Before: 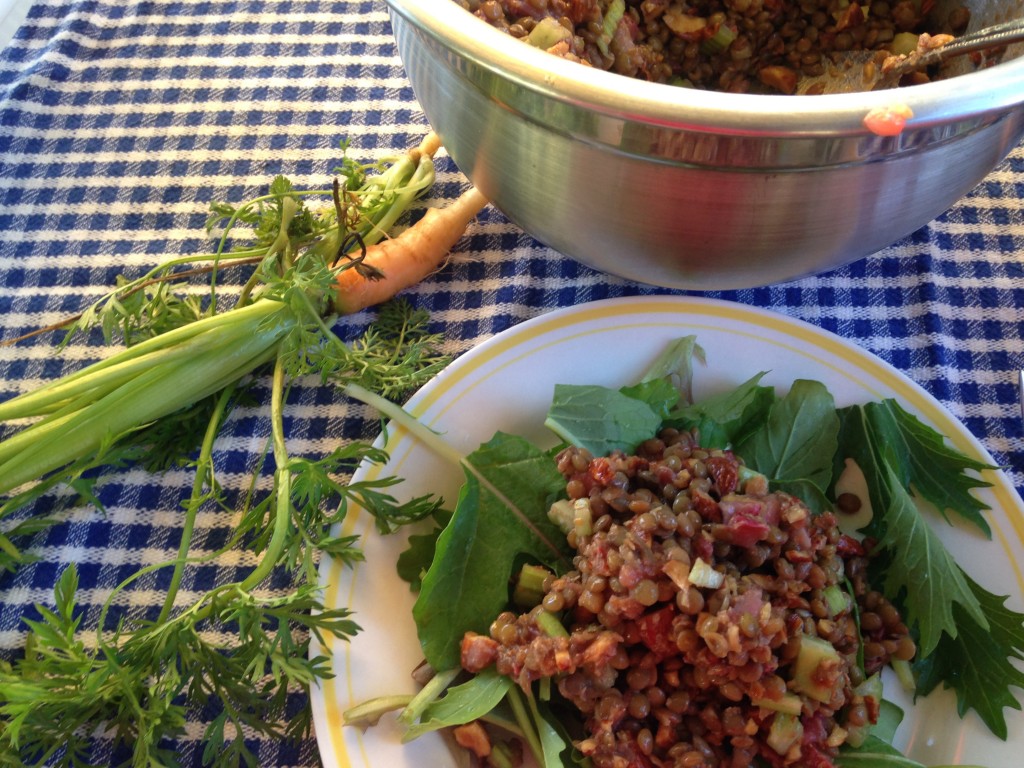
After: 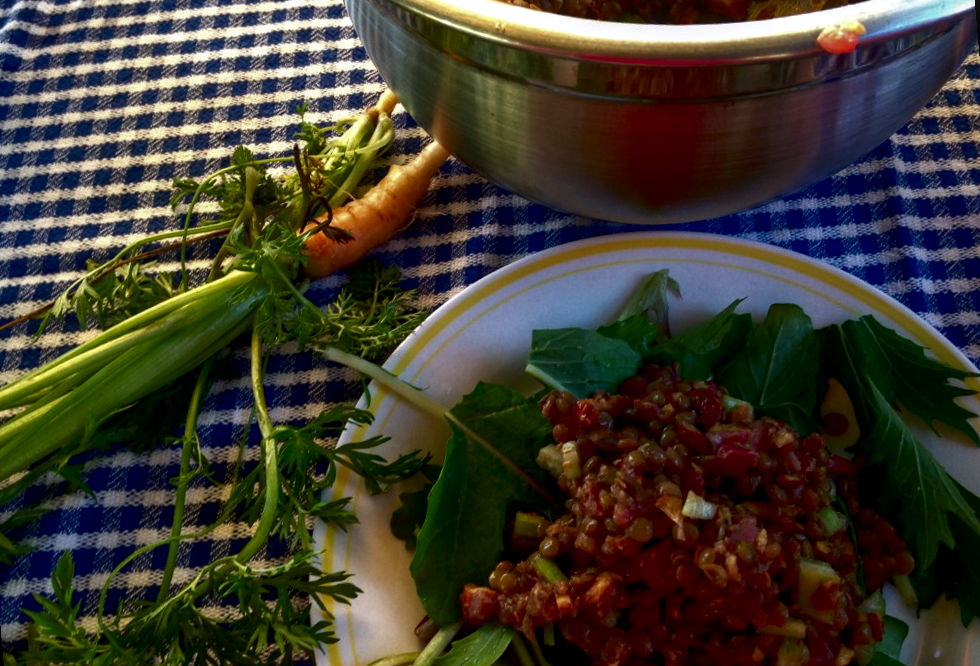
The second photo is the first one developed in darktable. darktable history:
contrast brightness saturation: brightness -0.52
local contrast: on, module defaults
rotate and perspective: rotation -5°, crop left 0.05, crop right 0.952, crop top 0.11, crop bottom 0.89
haze removal: compatibility mode true, adaptive false
